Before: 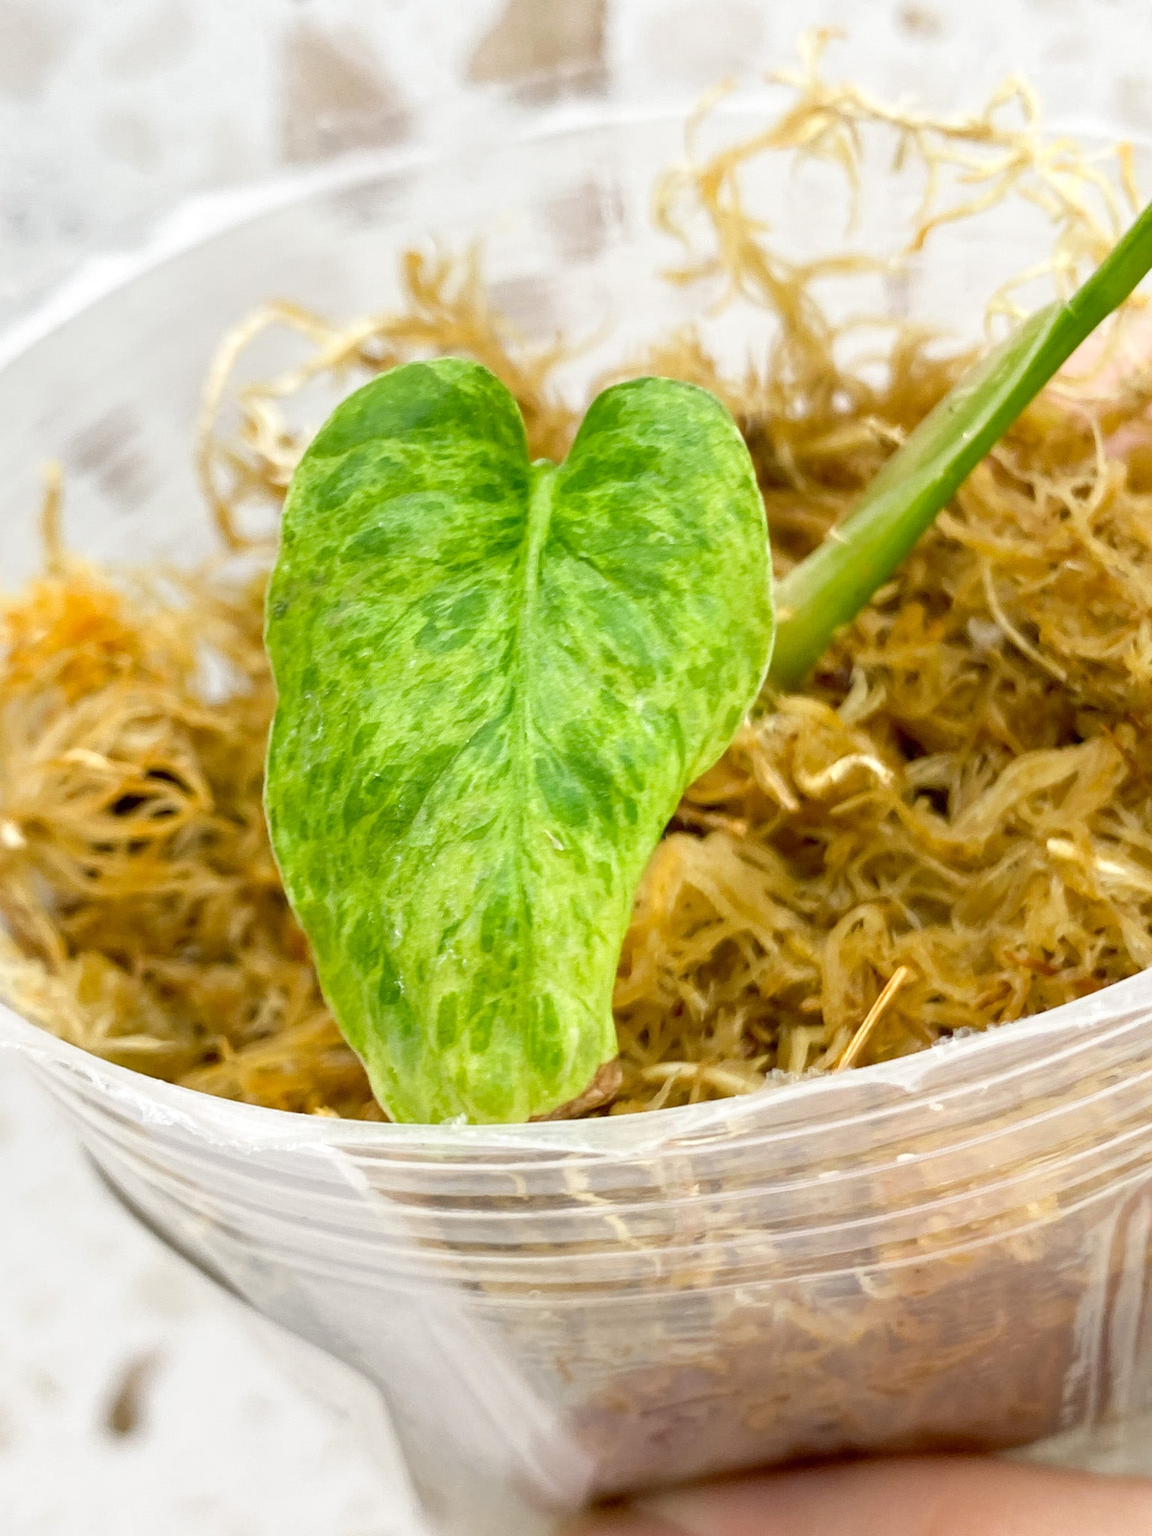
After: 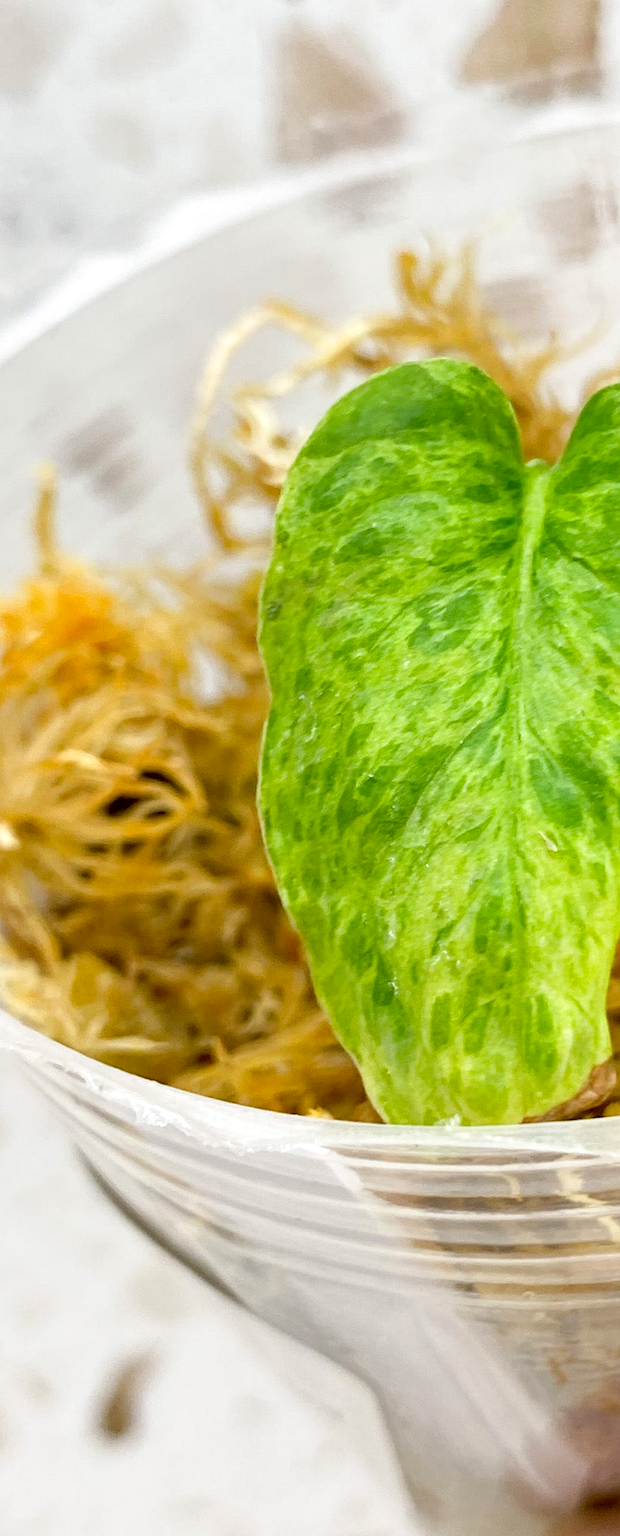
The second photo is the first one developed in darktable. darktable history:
crop: left 0.587%, right 45.588%, bottom 0.086%
haze removal: strength 0.29, distance 0.25, compatibility mode true, adaptive false
